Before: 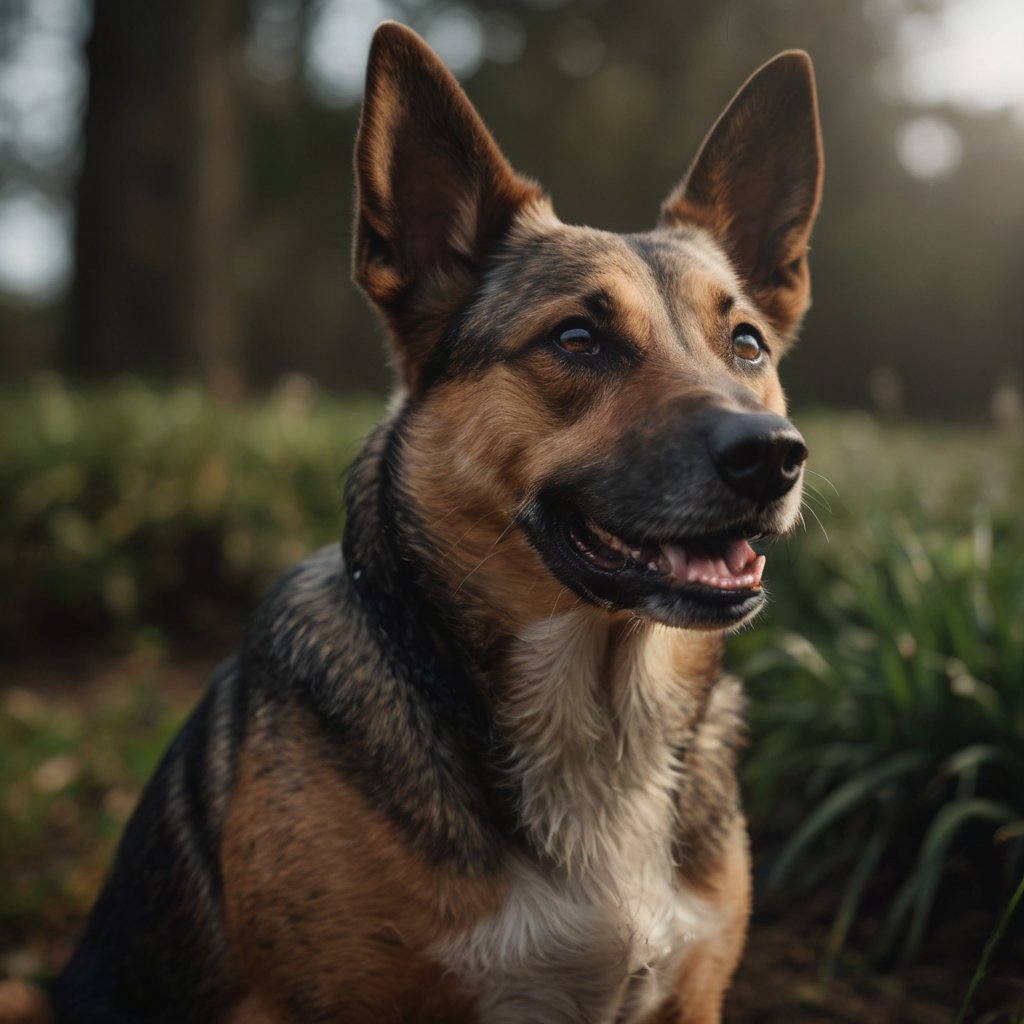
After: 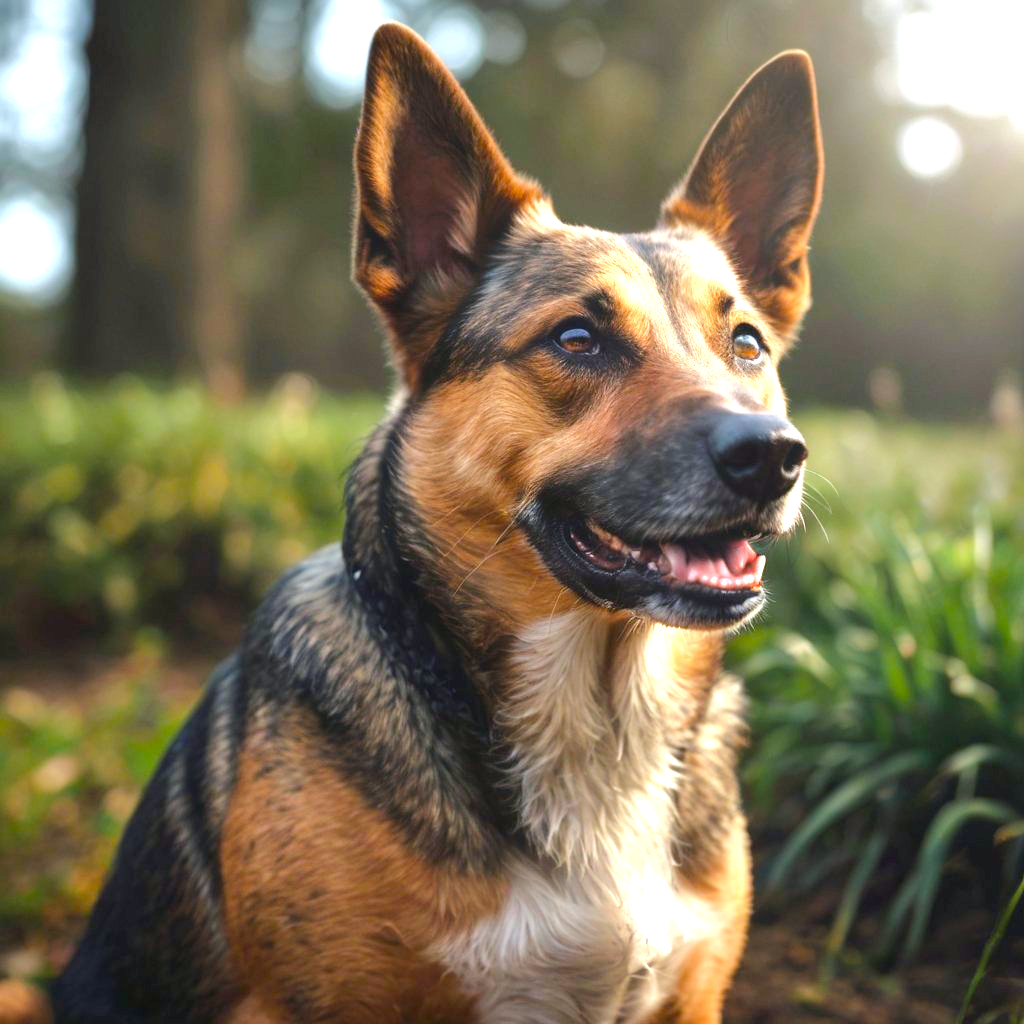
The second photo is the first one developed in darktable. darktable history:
white balance: red 0.967, blue 1.049
color balance rgb: perceptual saturation grading › global saturation 25%, perceptual brilliance grading › mid-tones 10%, perceptual brilliance grading › shadows 15%, global vibrance 20%
exposure: black level correction 0.001, exposure 1.646 EV, compensate exposure bias true, compensate highlight preservation false
